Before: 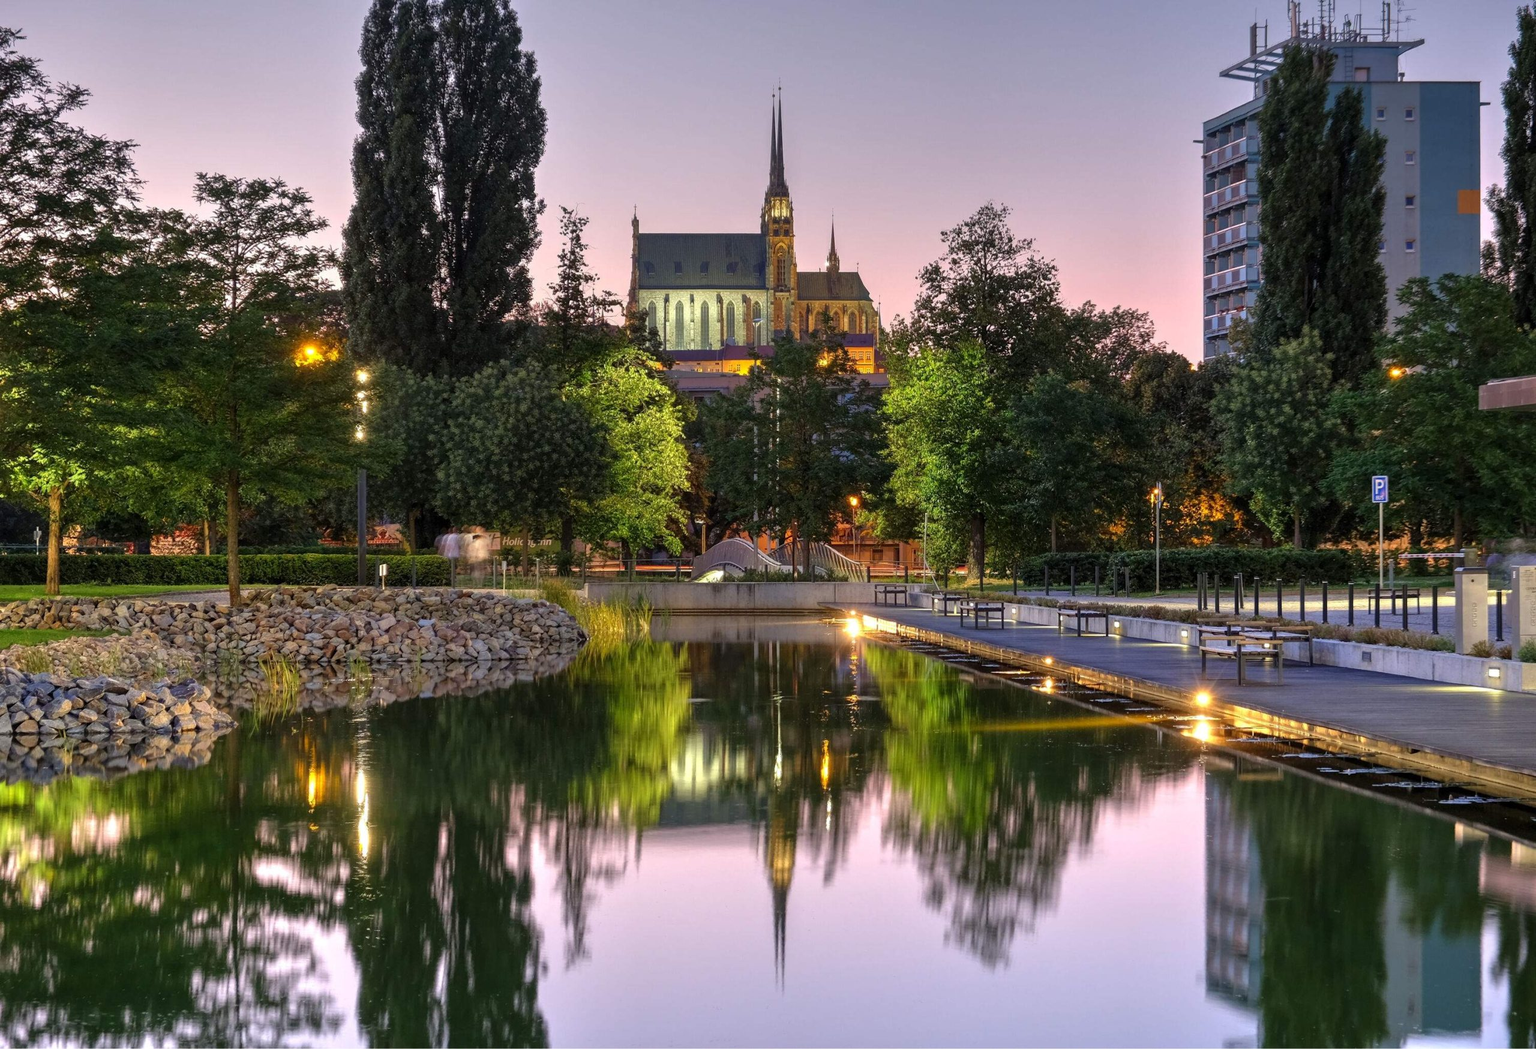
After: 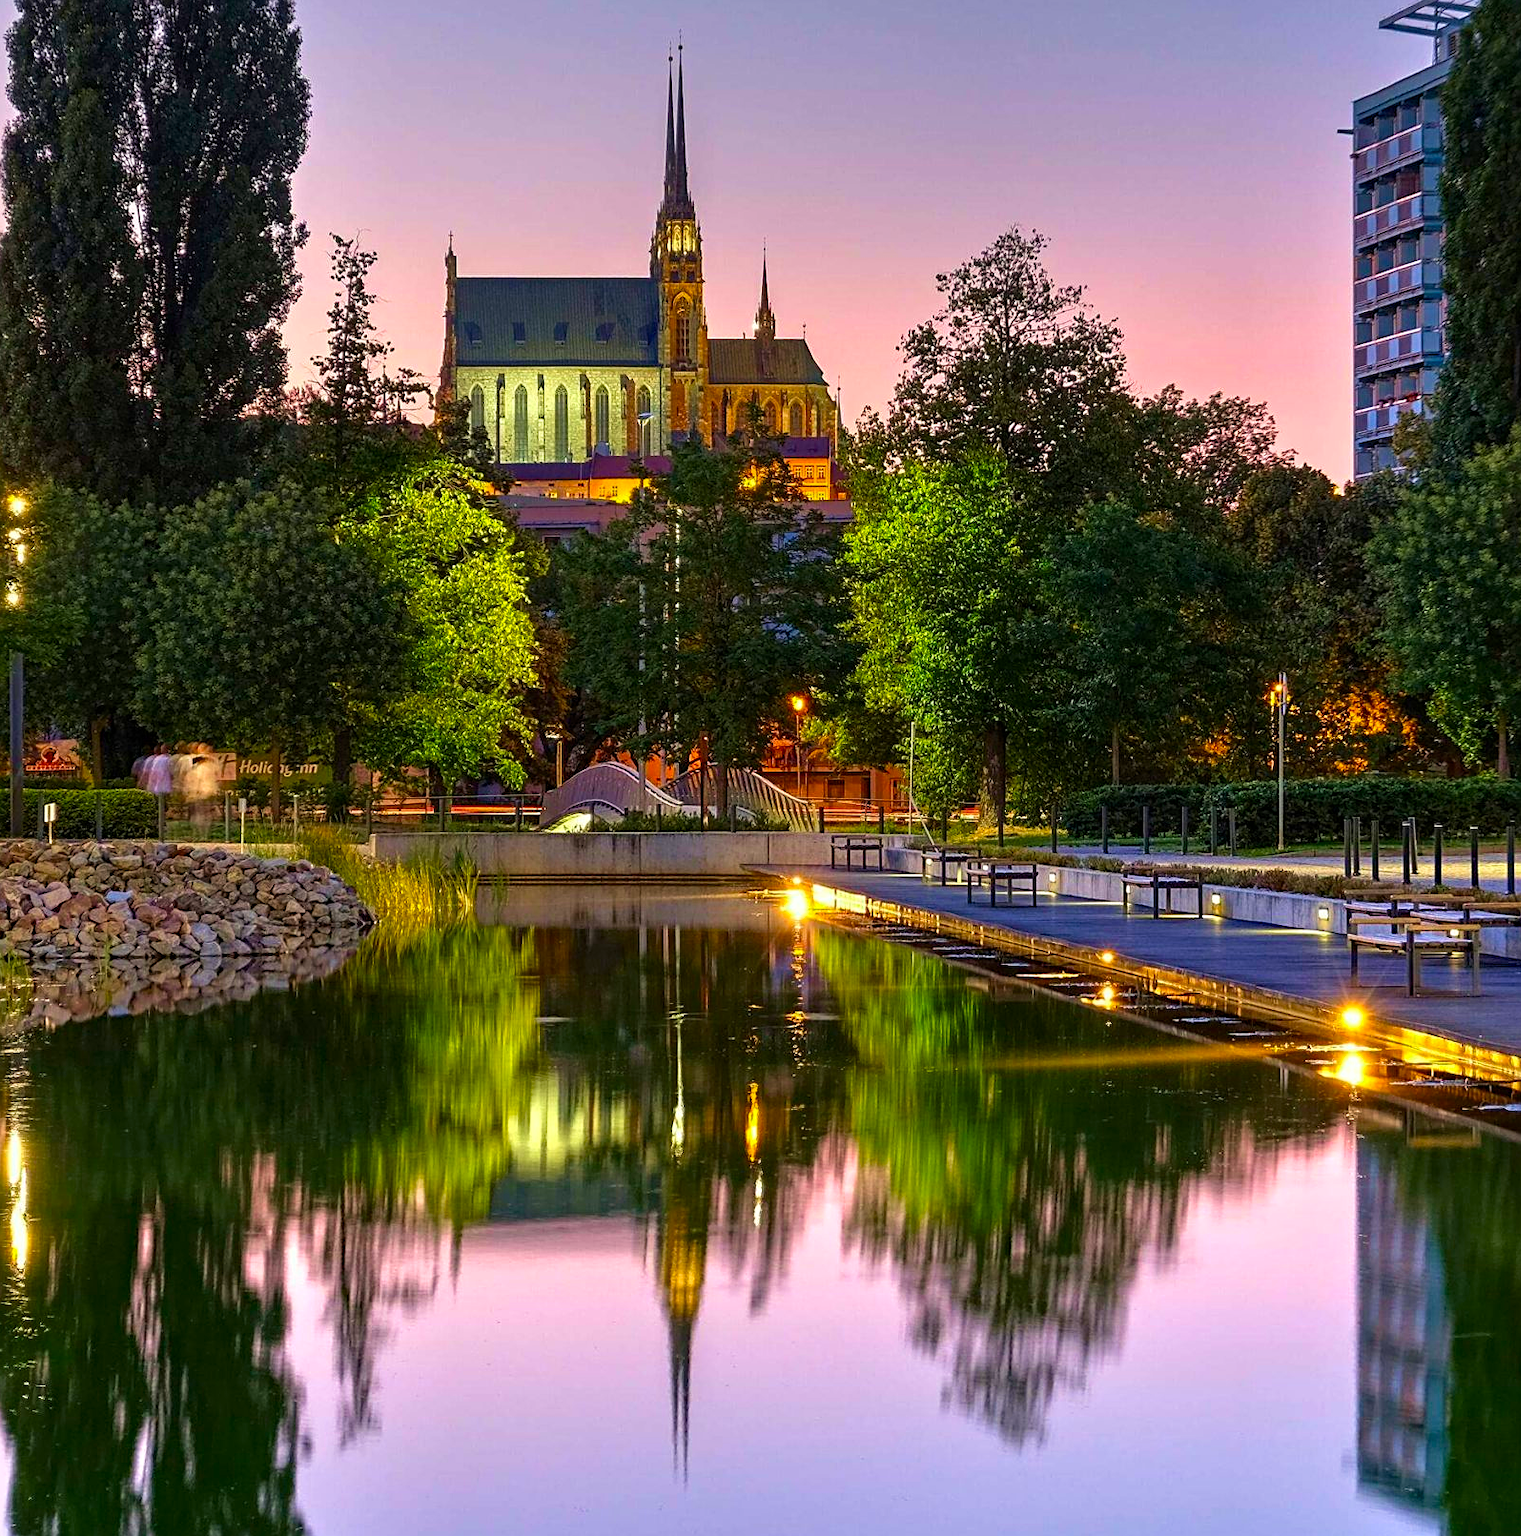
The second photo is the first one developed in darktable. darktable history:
crop and rotate: left 22.918%, top 5.629%, right 14.711%, bottom 2.247%
haze removal: compatibility mode true, adaptive false
color correction: highlights b* 3
sharpen: on, module defaults
contrast brightness saturation: contrast 0.09, saturation 0.28
exposure: compensate highlight preservation false
velvia: on, module defaults
color balance rgb: linear chroma grading › shadows -8%, linear chroma grading › global chroma 10%, perceptual saturation grading › global saturation 2%, perceptual saturation grading › highlights -2%, perceptual saturation grading › mid-tones 4%, perceptual saturation grading › shadows 8%, perceptual brilliance grading › global brilliance 2%, perceptual brilliance grading › highlights -4%, global vibrance 16%, saturation formula JzAzBz (2021)
